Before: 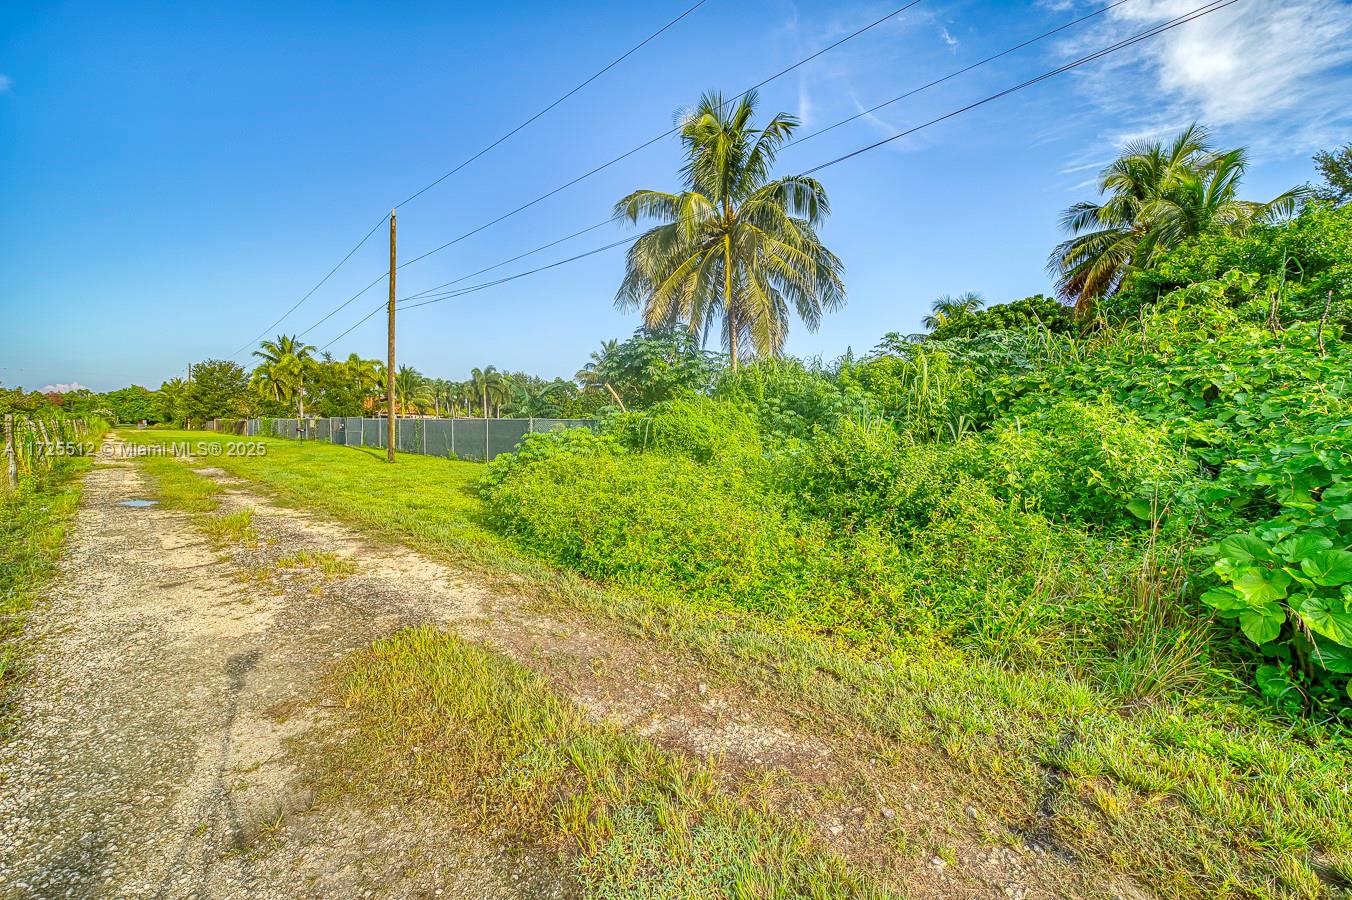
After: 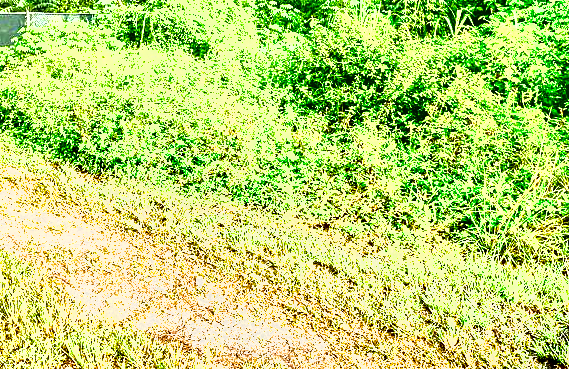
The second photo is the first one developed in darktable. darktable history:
exposure: black level correction 0.001, exposure -0.125 EV, compensate exposure bias true, compensate highlight preservation false
shadows and highlights: soften with gaussian
crop: left 37.221%, top 45.169%, right 20.63%, bottom 13.777%
